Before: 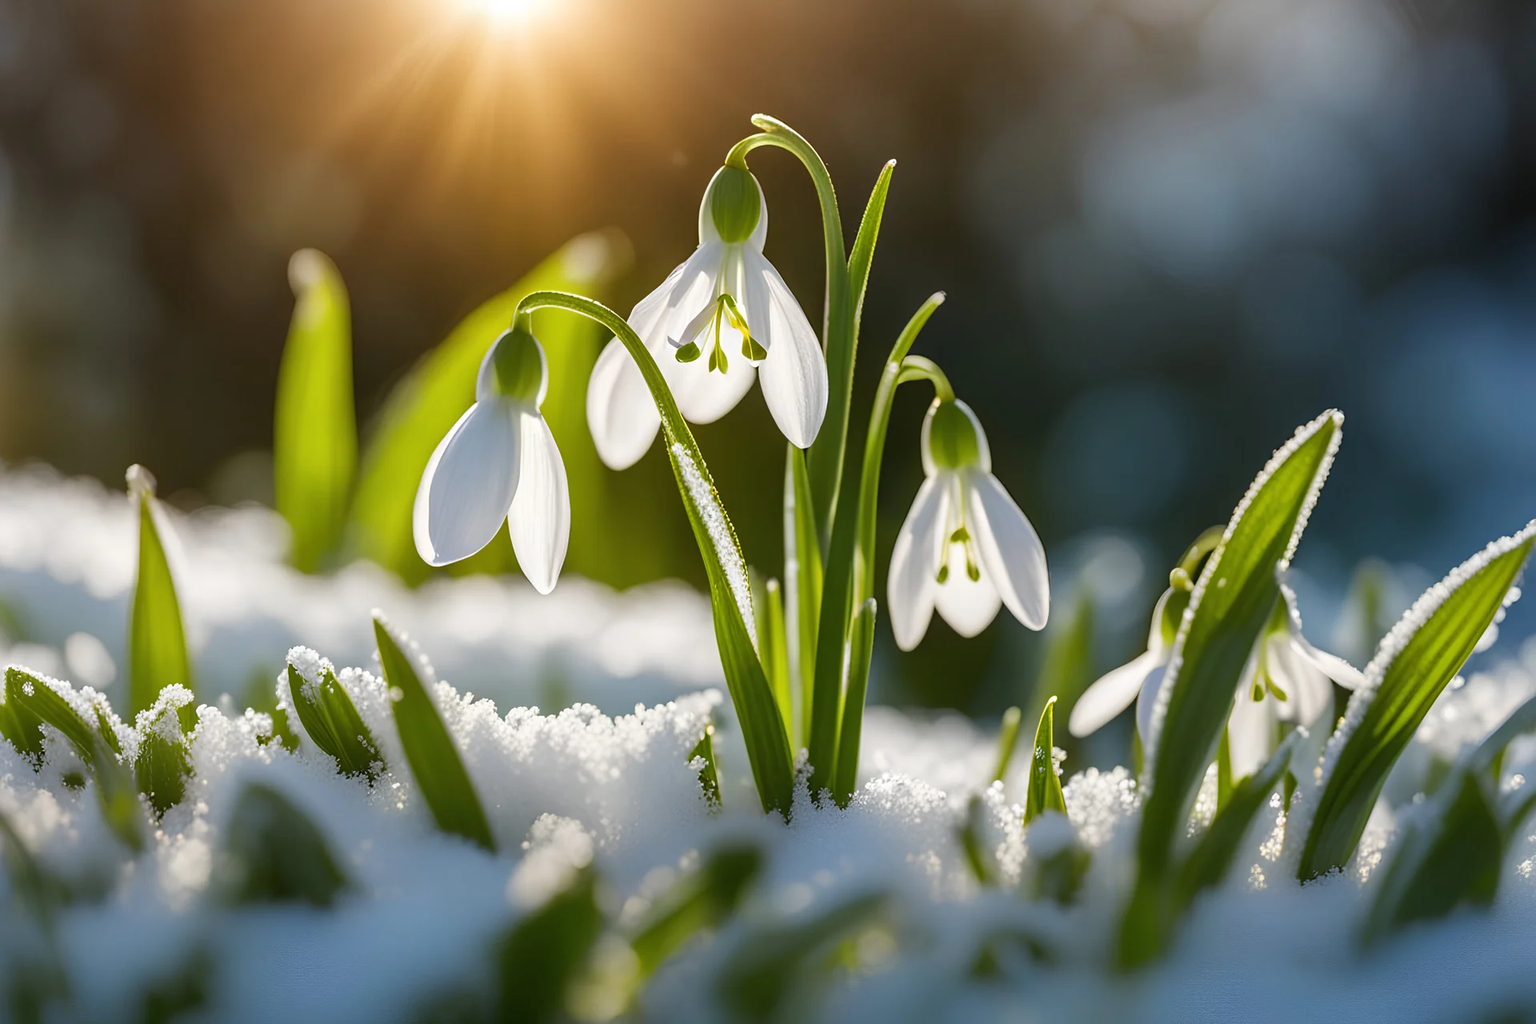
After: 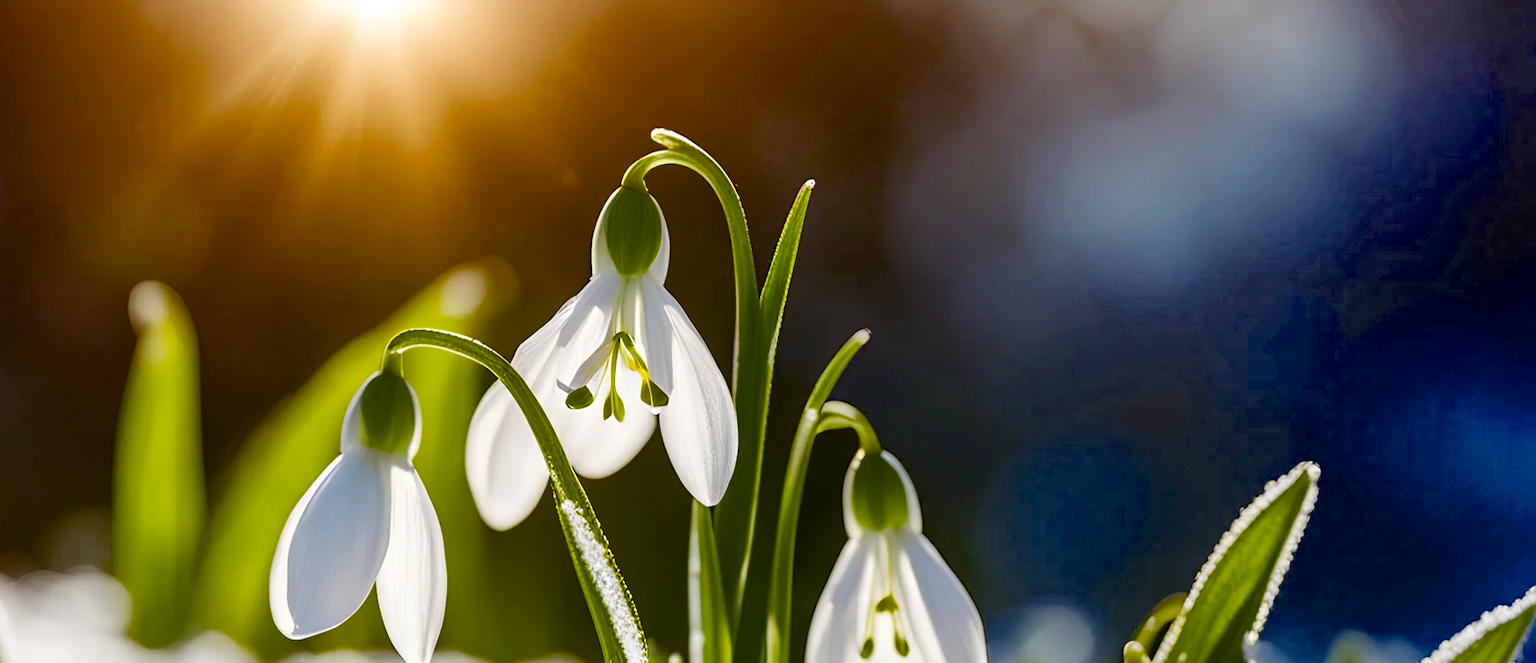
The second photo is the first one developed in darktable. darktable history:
color balance rgb: shadows lift › luminance -21.647%, shadows lift › chroma 8.71%, shadows lift › hue 282.77°, linear chroma grading › global chroma 0.883%, perceptual saturation grading › global saturation 0.899%, perceptual saturation grading › mid-tones 6.152%, perceptual saturation grading › shadows 72.031%, saturation formula JzAzBz (2021)
crop and rotate: left 11.393%, bottom 42.569%
